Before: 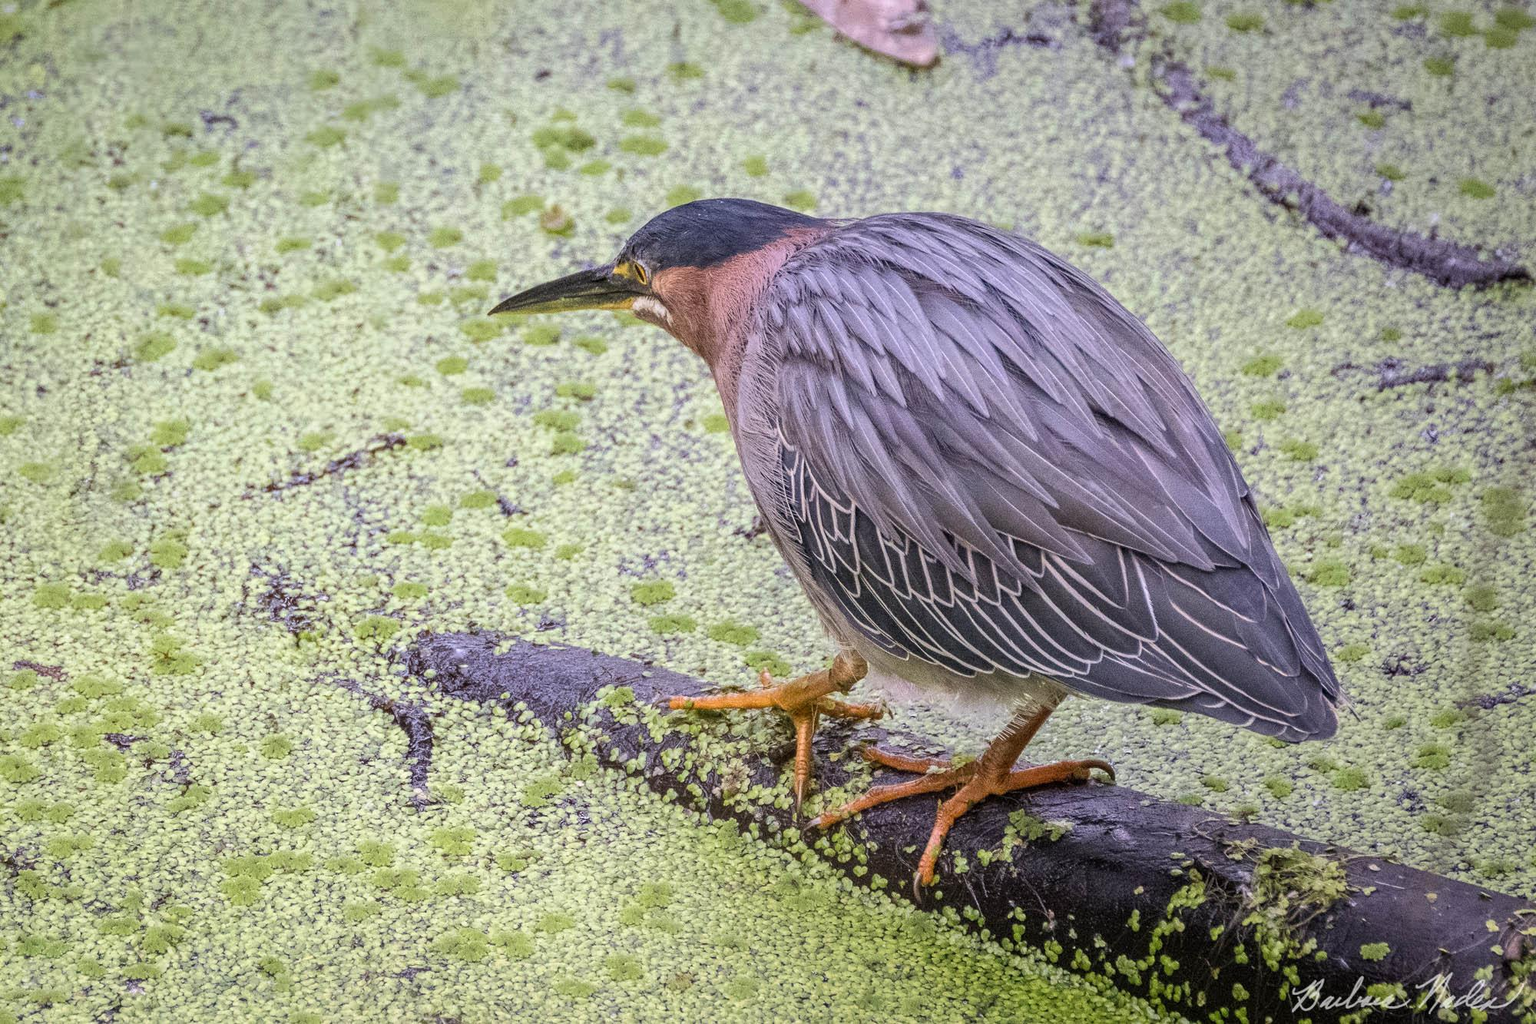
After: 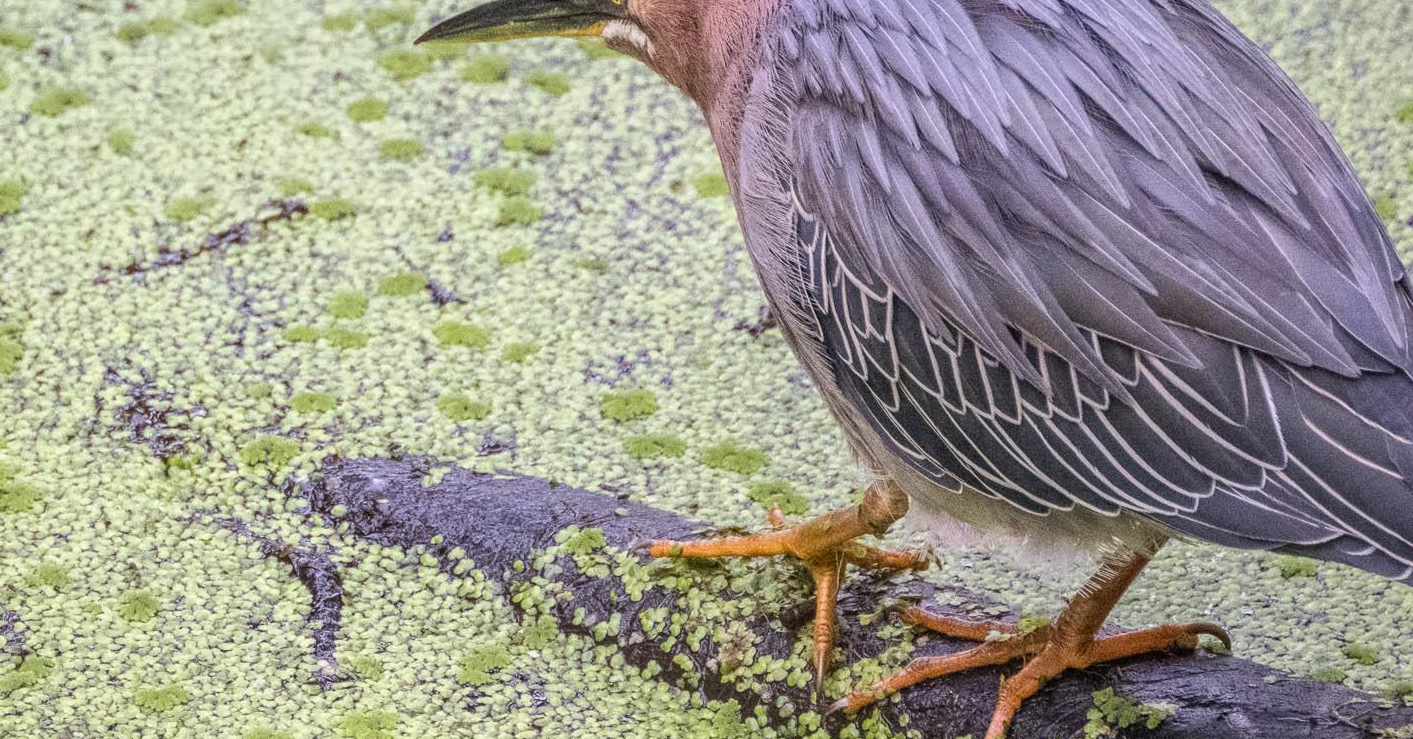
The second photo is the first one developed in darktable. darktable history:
local contrast: detail 109%
crop: left 11.079%, top 27.487%, right 18.265%, bottom 17.032%
